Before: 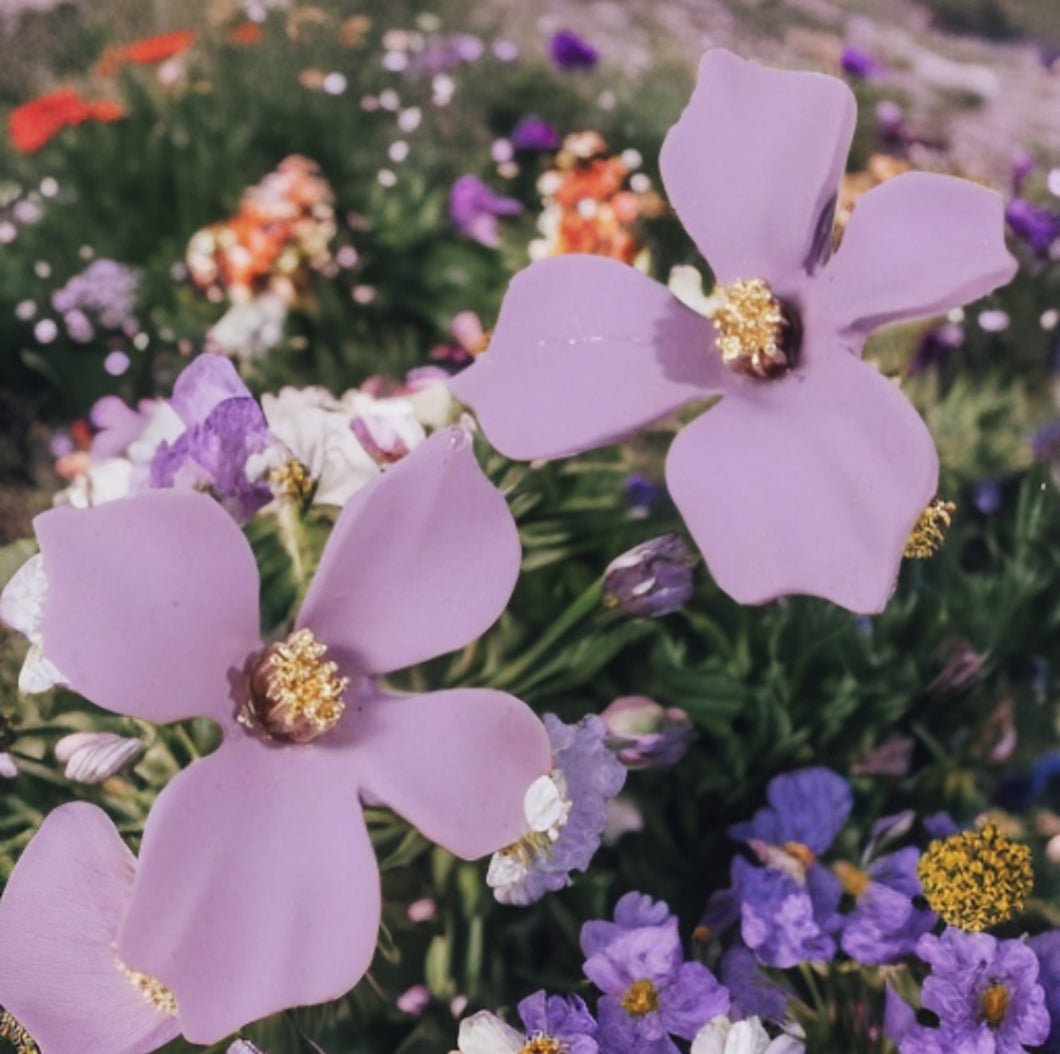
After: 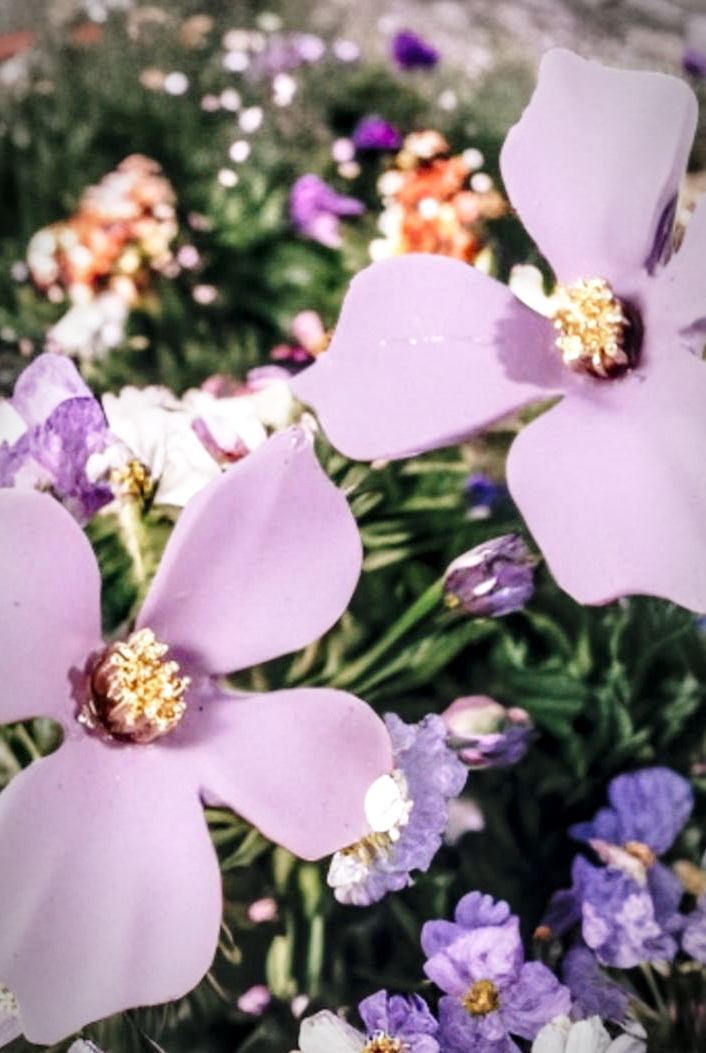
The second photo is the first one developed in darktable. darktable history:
base curve: curves: ch0 [(0, 0) (0.028, 0.03) (0.121, 0.232) (0.46, 0.748) (0.859, 0.968) (1, 1)], preserve colors none
local contrast: detail 150%
vignetting: automatic ratio true
crop and rotate: left 15.055%, right 18.278%
